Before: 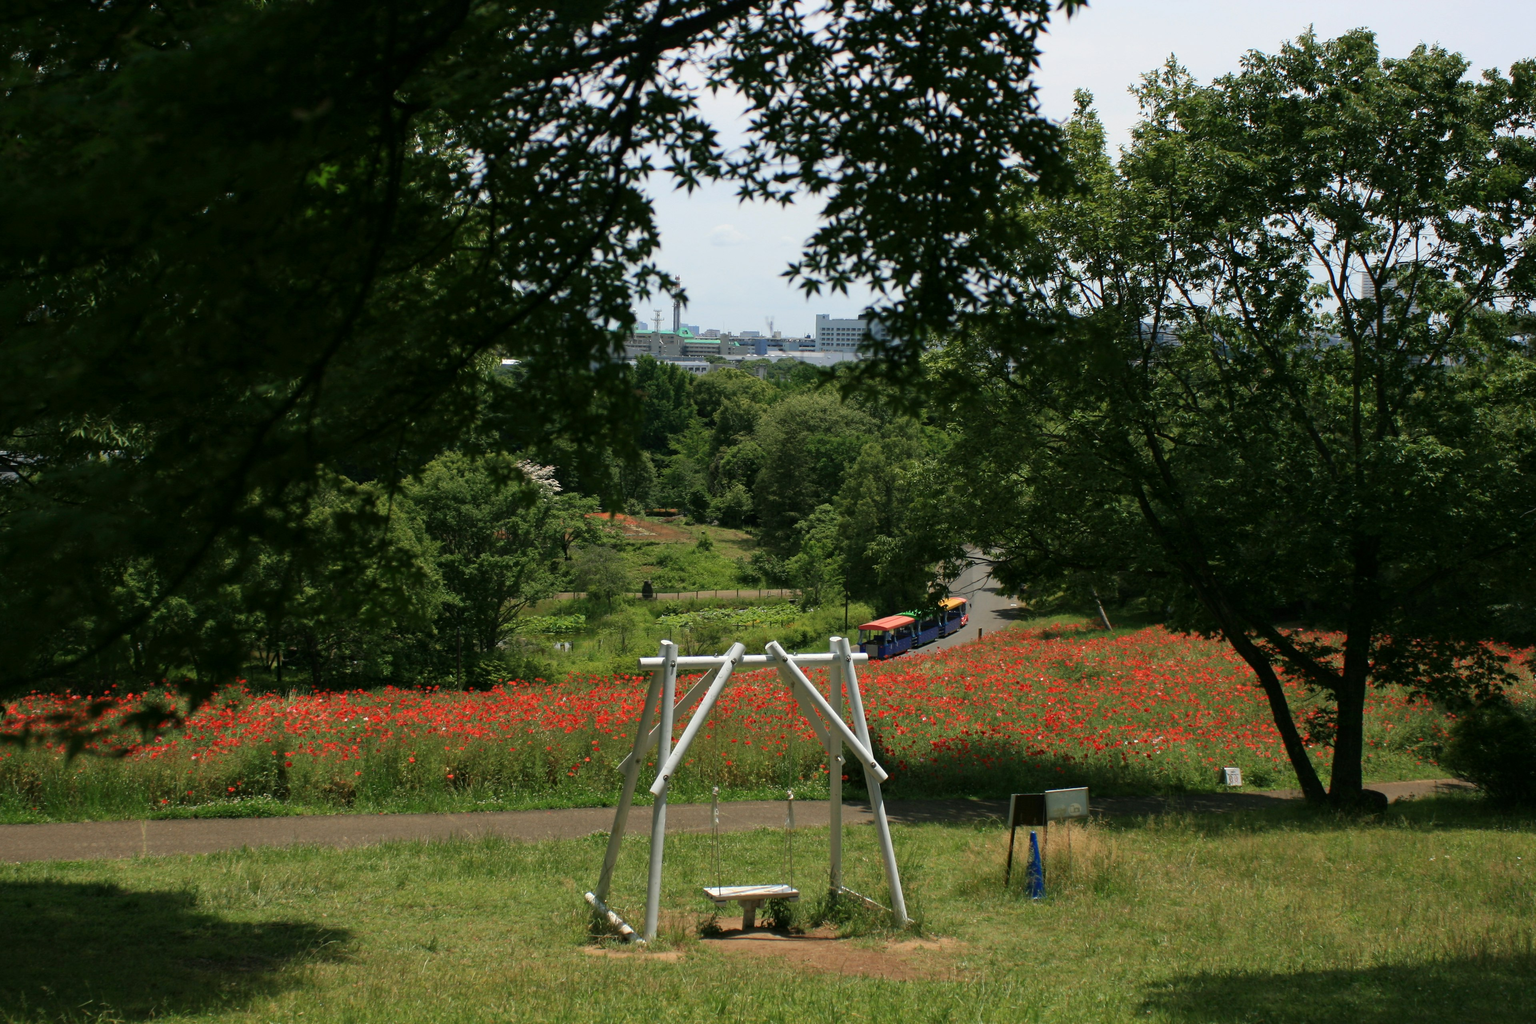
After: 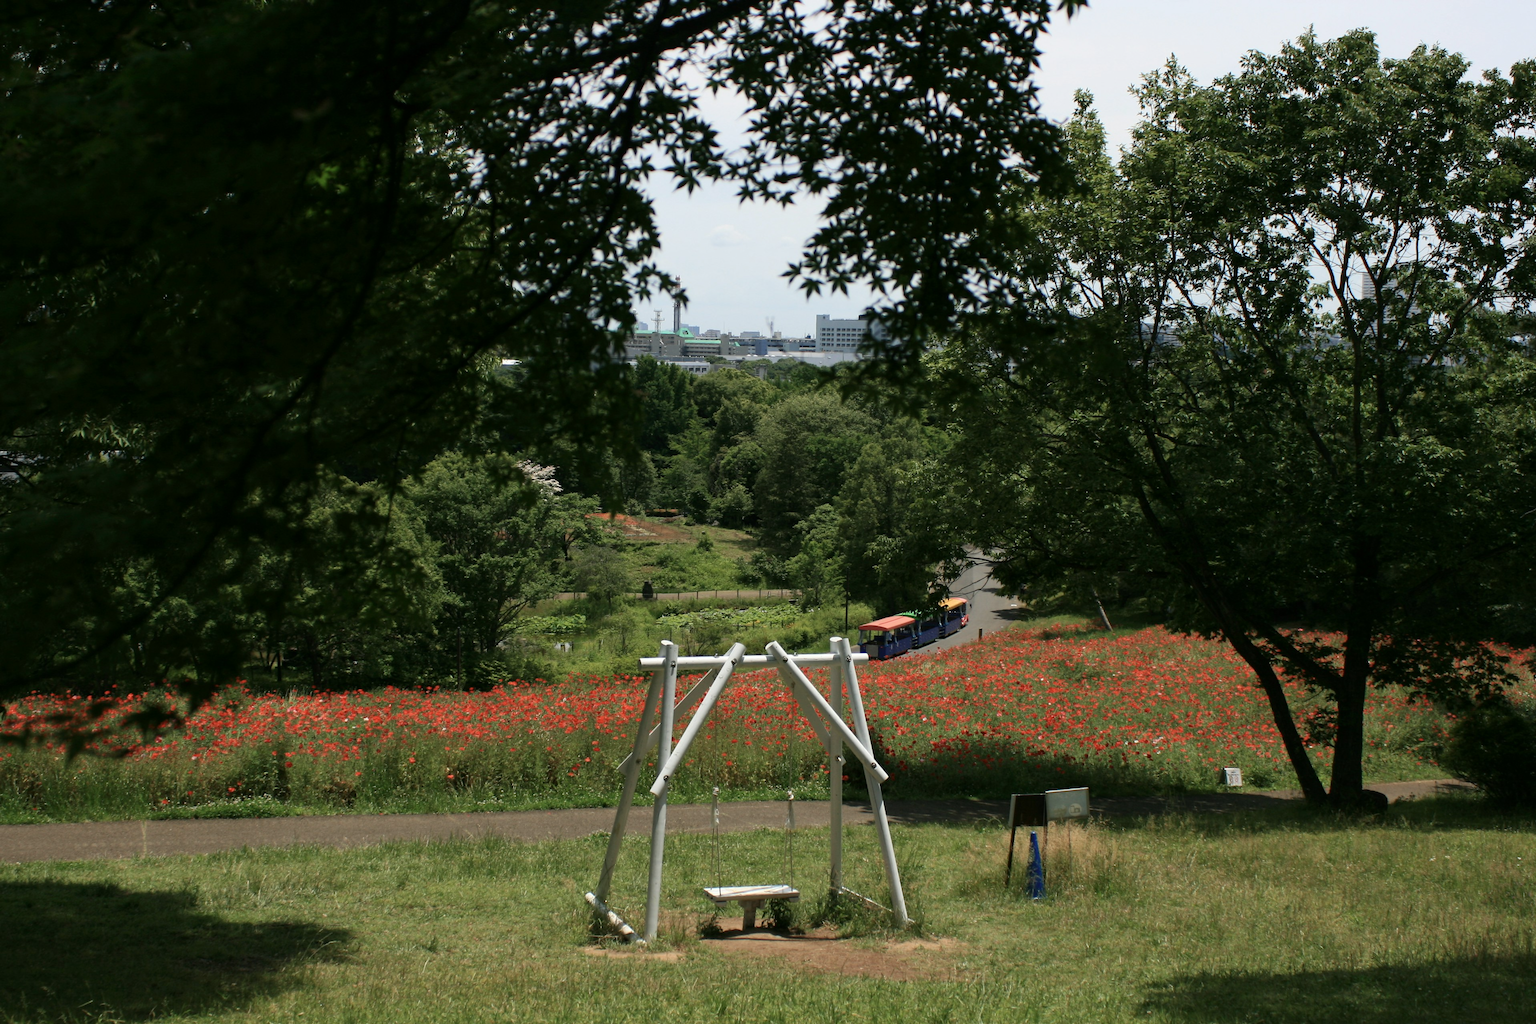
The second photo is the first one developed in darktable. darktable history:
contrast brightness saturation: contrast 0.111, saturation -0.152
